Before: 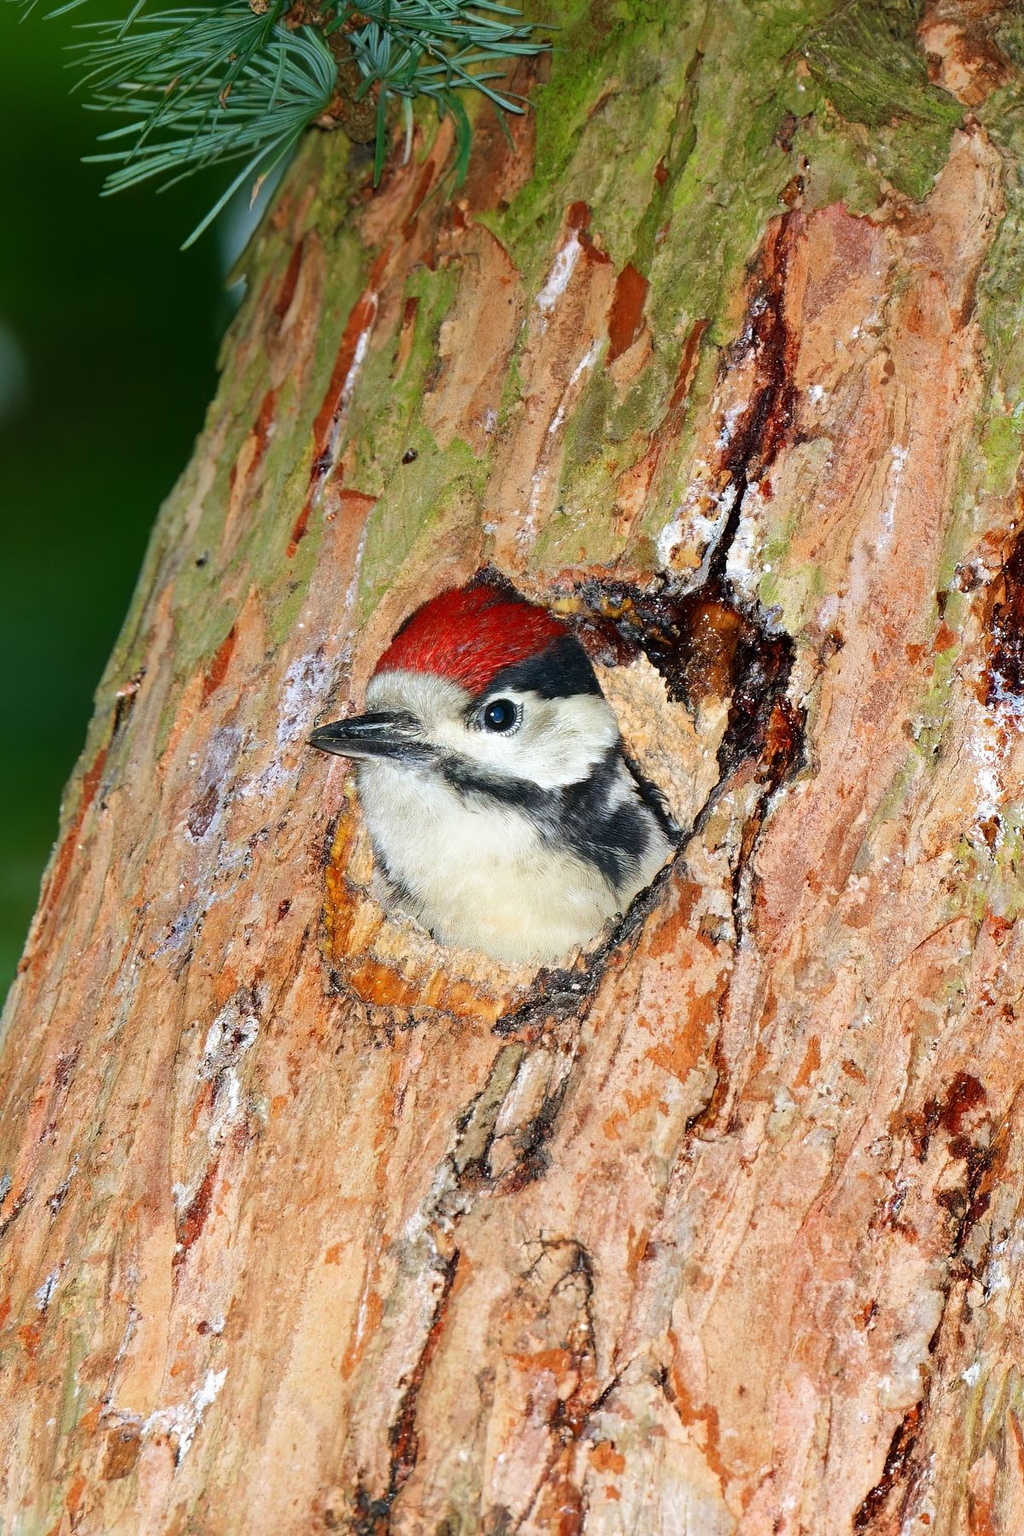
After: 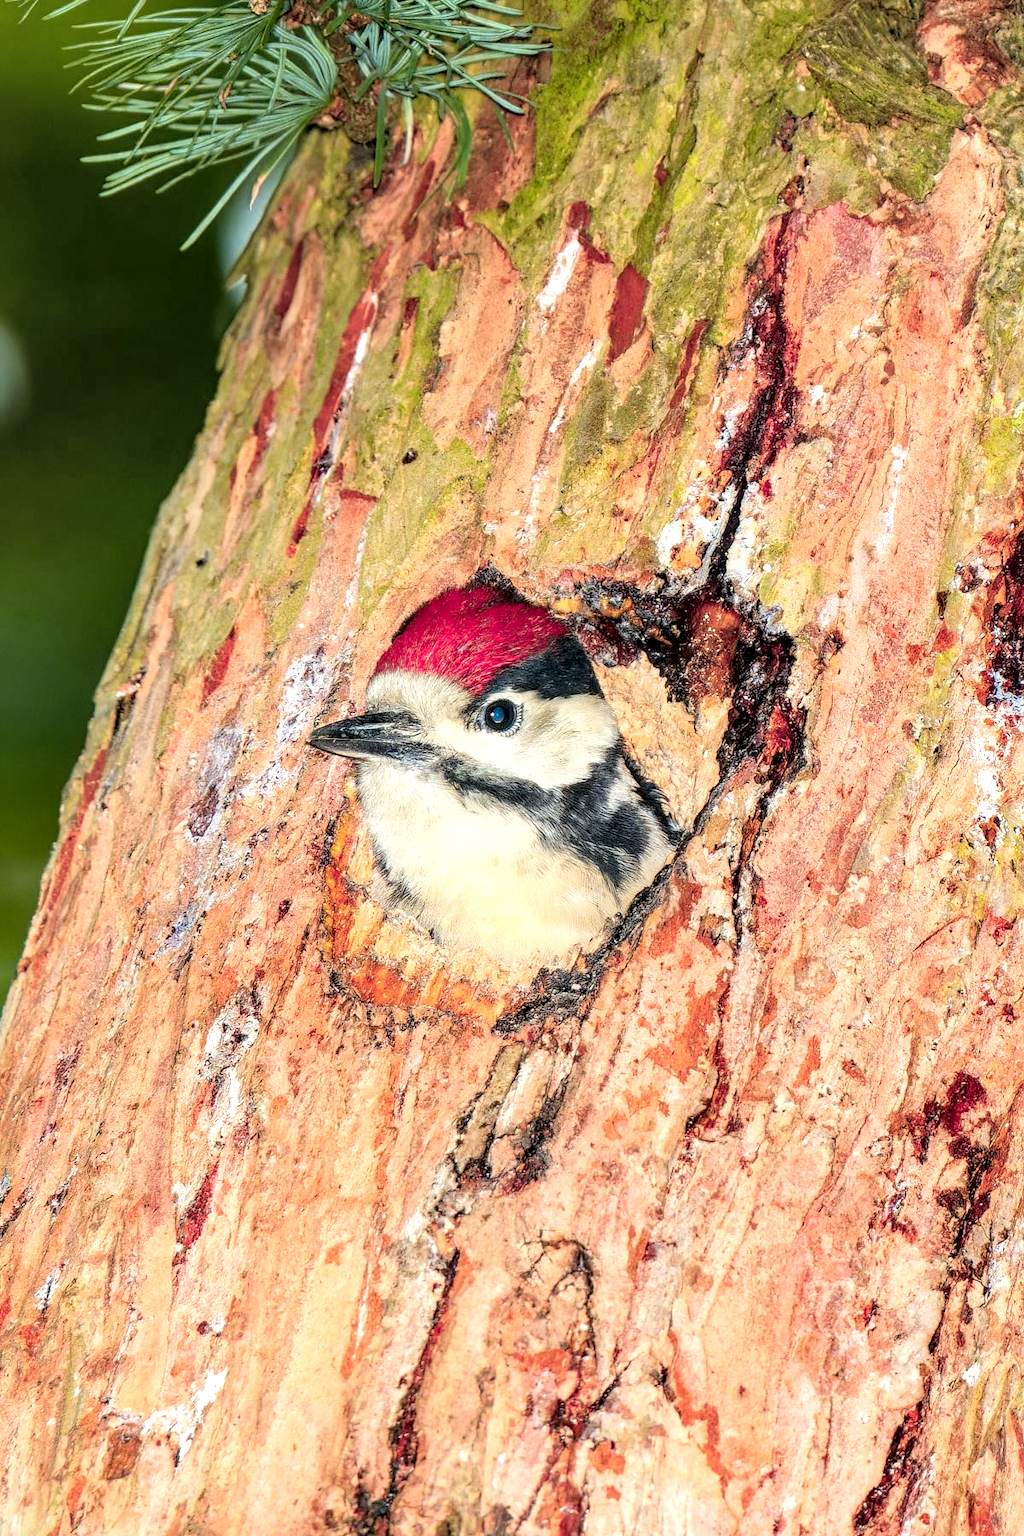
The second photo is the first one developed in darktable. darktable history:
local contrast: highlights 21%, shadows 70%, detail 170%
contrast brightness saturation: contrast 0.103, brightness 0.309, saturation 0.147
color balance rgb: highlights gain › chroma 3.065%, highlights gain › hue 73.75°, perceptual saturation grading › global saturation 0.612%, hue shift -10.27°
